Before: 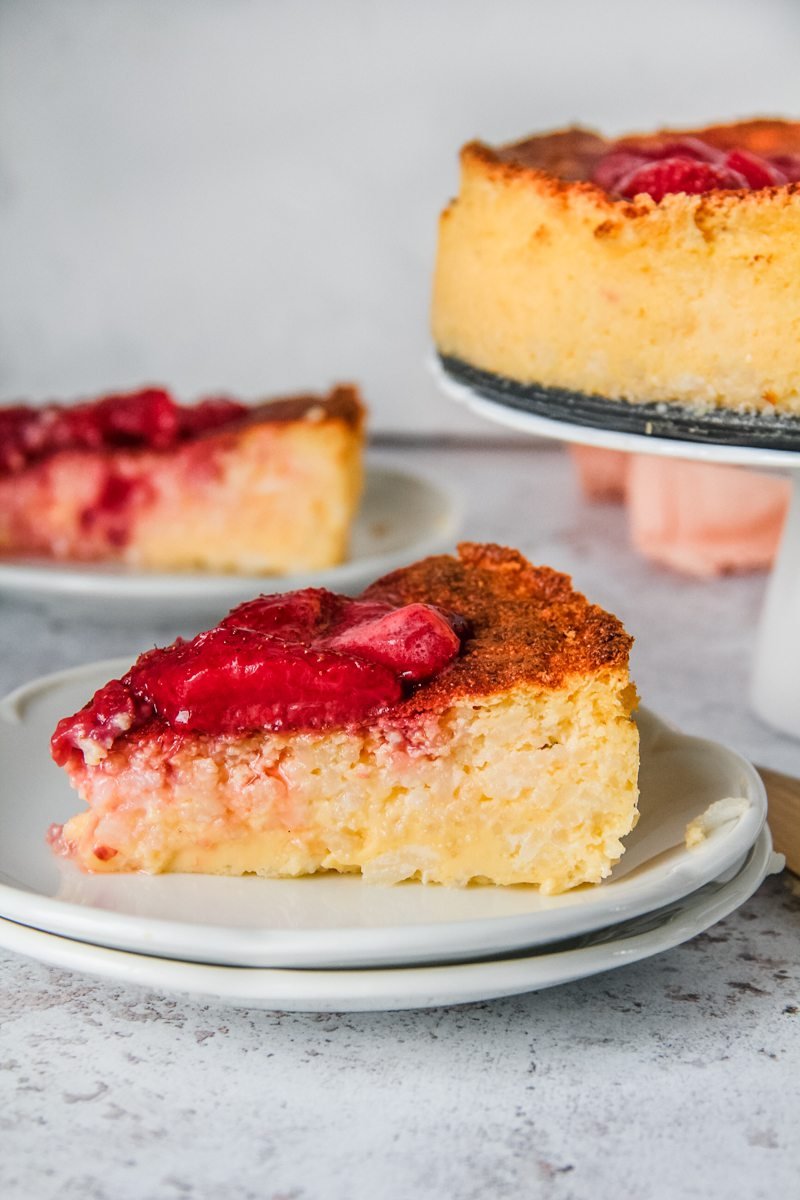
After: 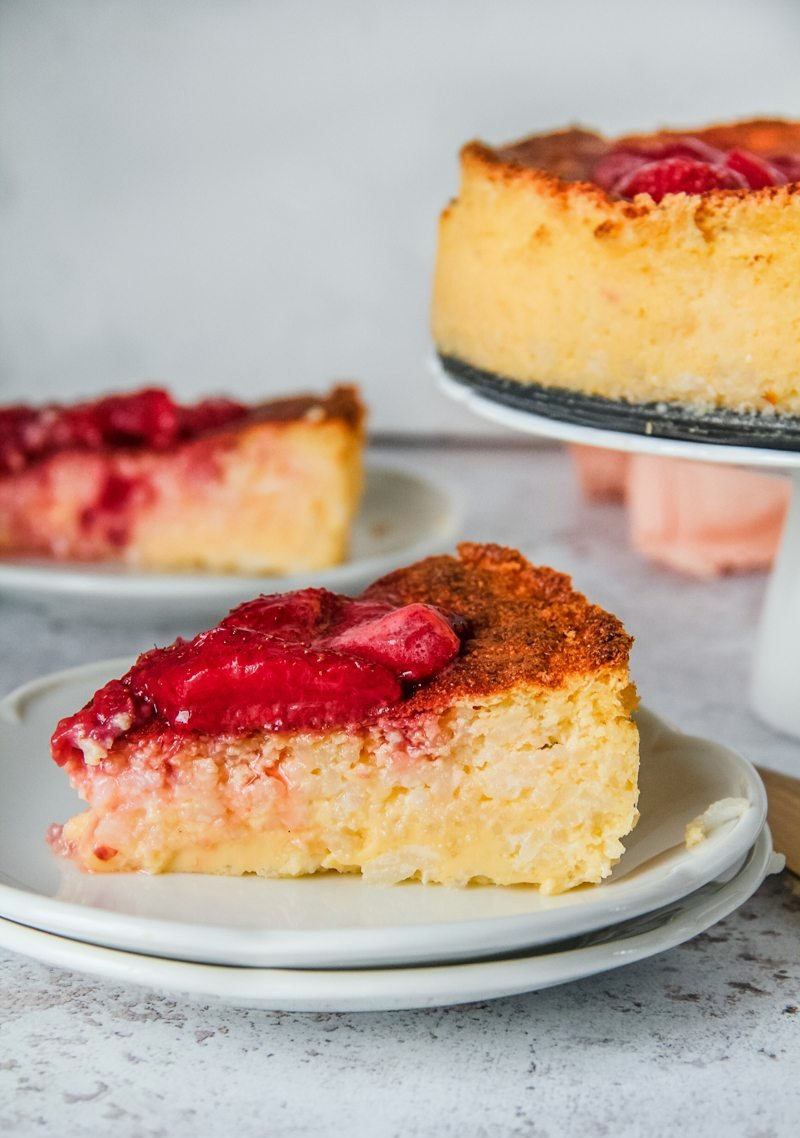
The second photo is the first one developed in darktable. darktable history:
white balance: red 0.978, blue 0.999
crop and rotate: top 0%, bottom 5.097%
